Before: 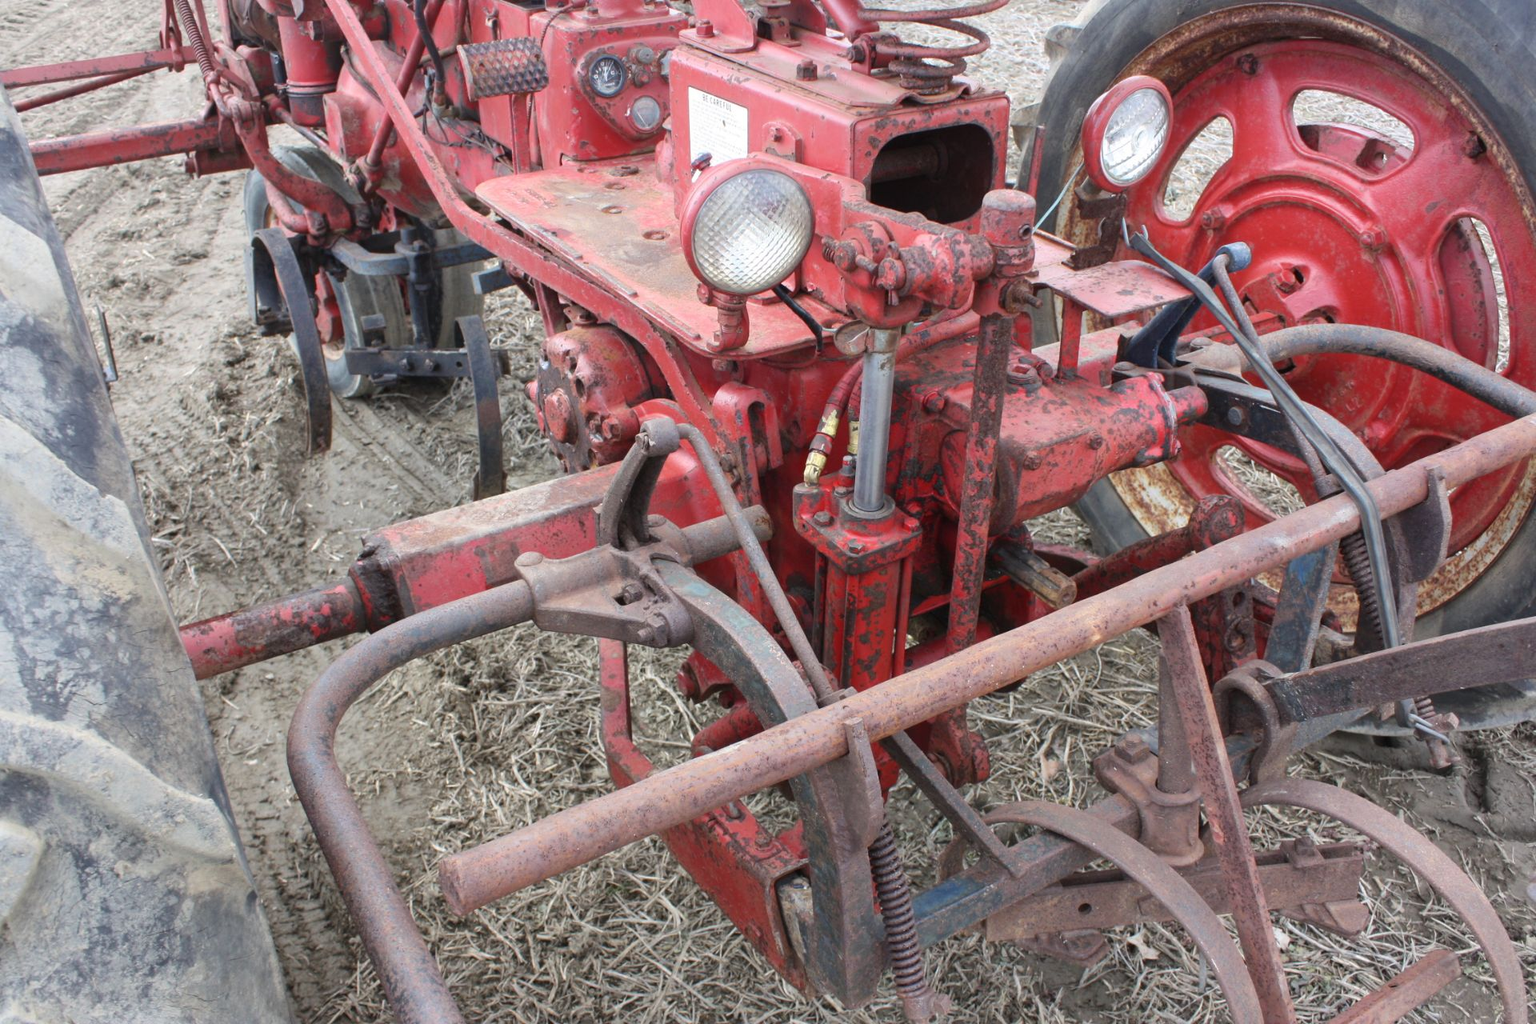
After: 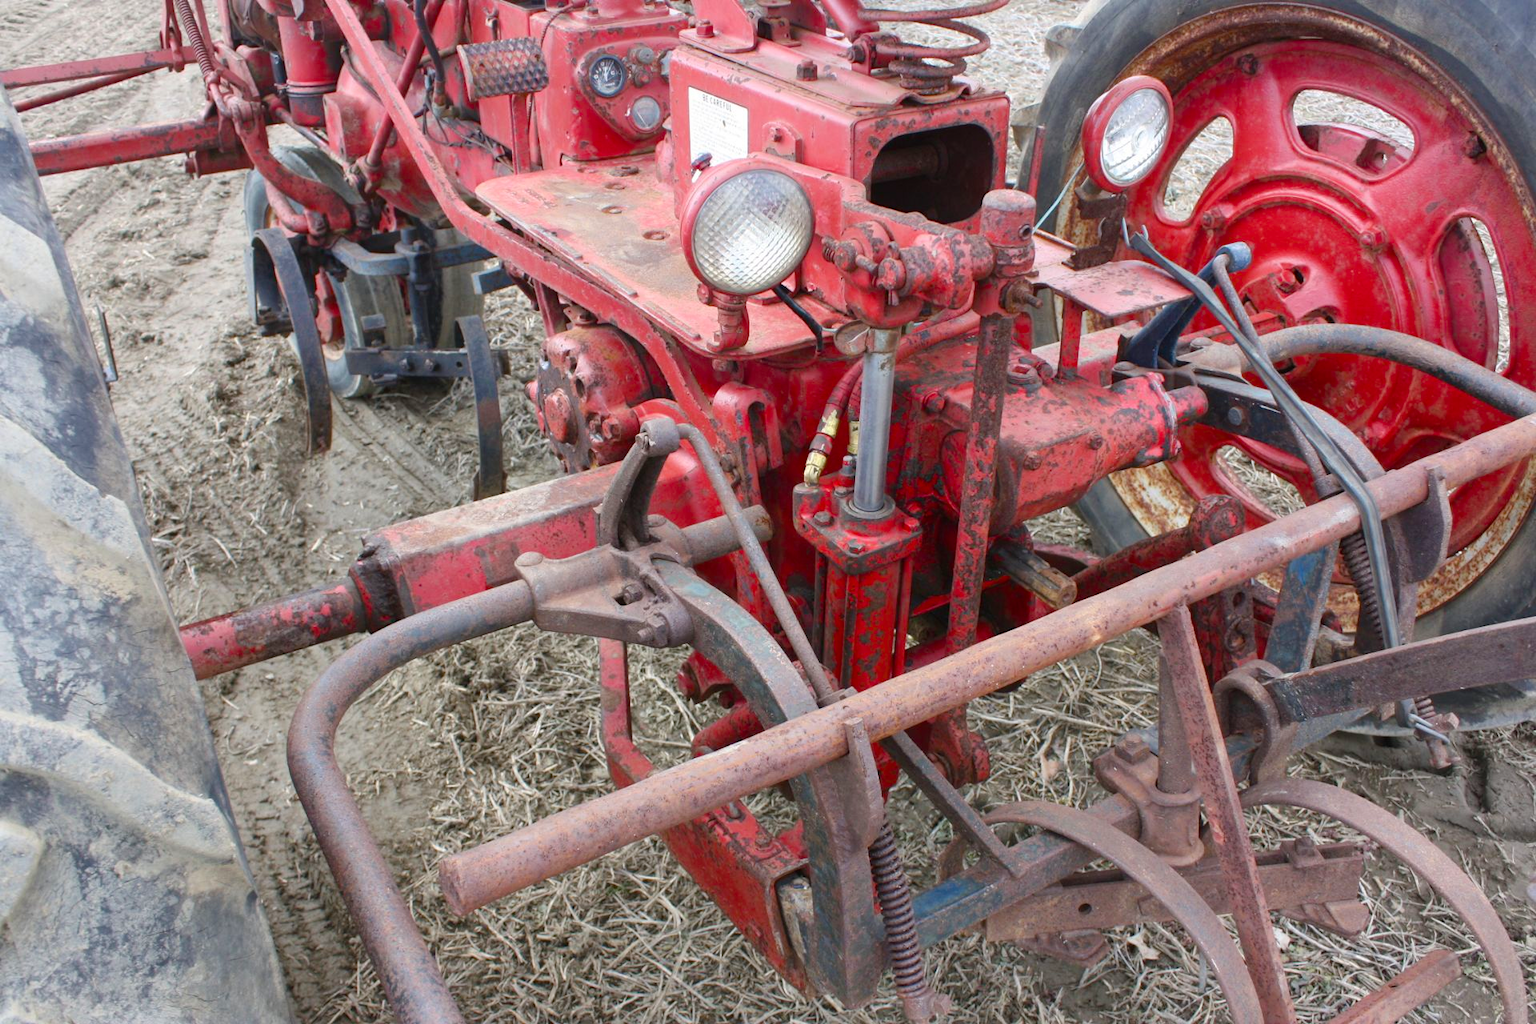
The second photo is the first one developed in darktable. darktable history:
color balance rgb: shadows lift › chroma 0.931%, shadows lift › hue 110.38°, power › hue 60.05°, perceptual saturation grading › global saturation 20%, perceptual saturation grading › highlights -25.522%, perceptual saturation grading › shadows 24.087%, global vibrance 20%
